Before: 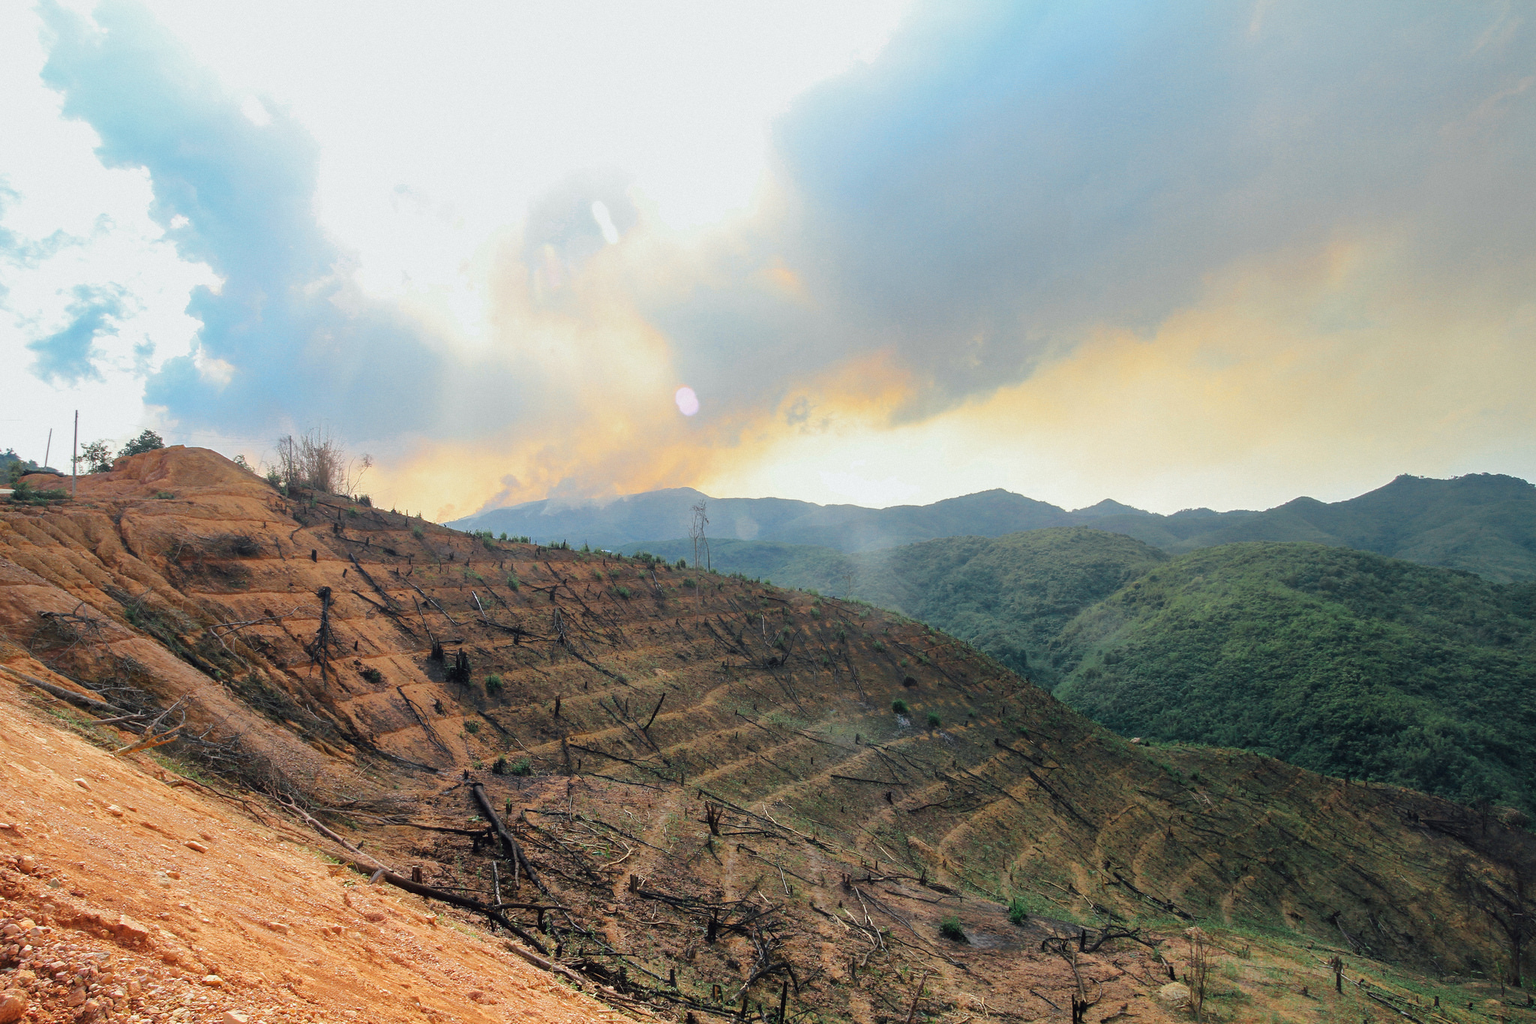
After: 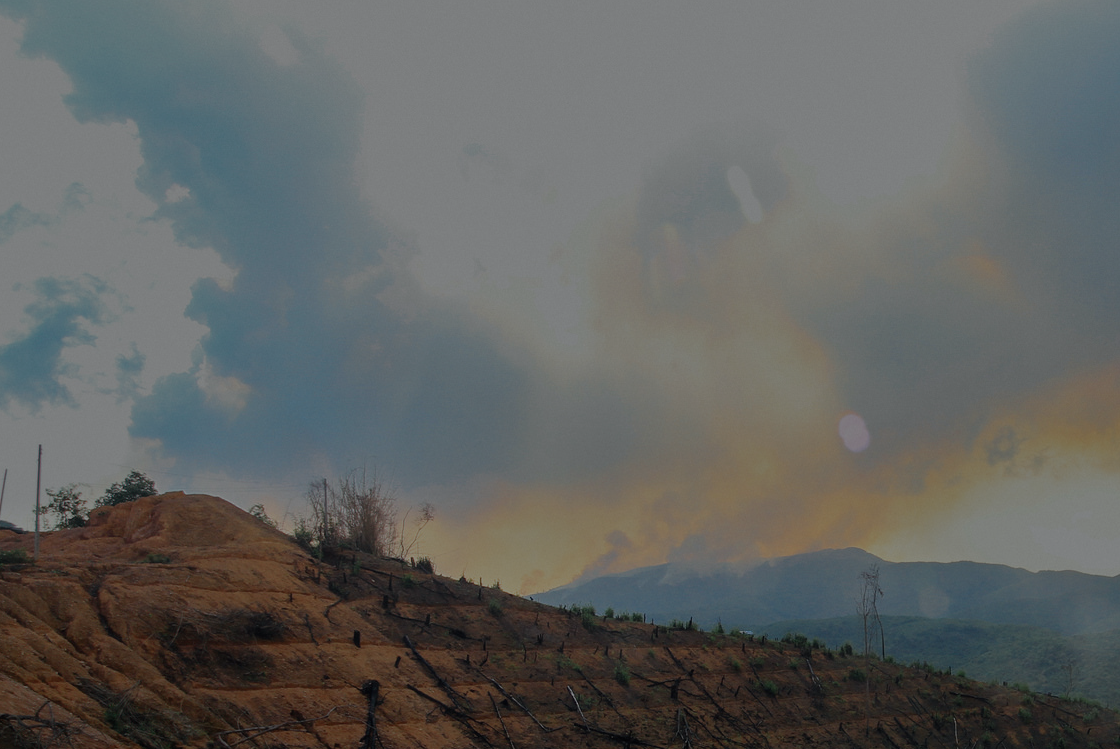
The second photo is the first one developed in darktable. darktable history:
crop and rotate: left 3.047%, top 7.509%, right 42.236%, bottom 37.598%
tone equalizer: -8 EV -2 EV, -7 EV -2 EV, -6 EV -2 EV, -5 EV -2 EV, -4 EV -2 EV, -3 EV -2 EV, -2 EV -2 EV, -1 EV -1.63 EV, +0 EV -2 EV
